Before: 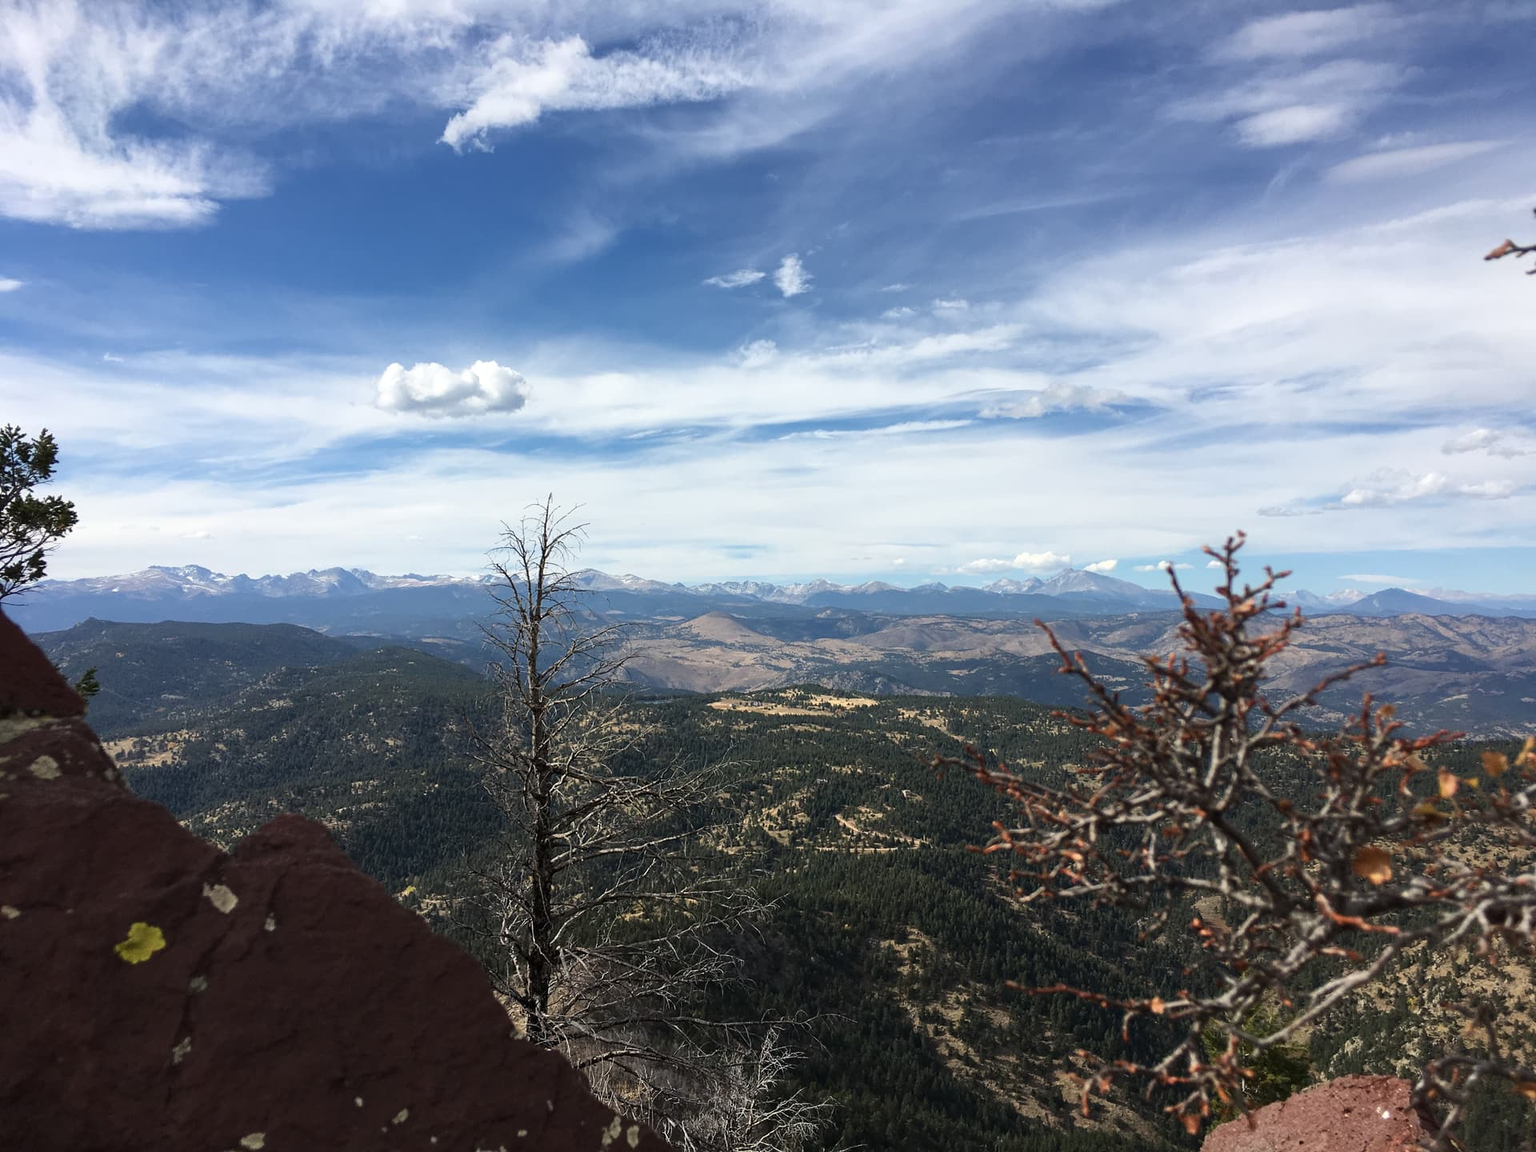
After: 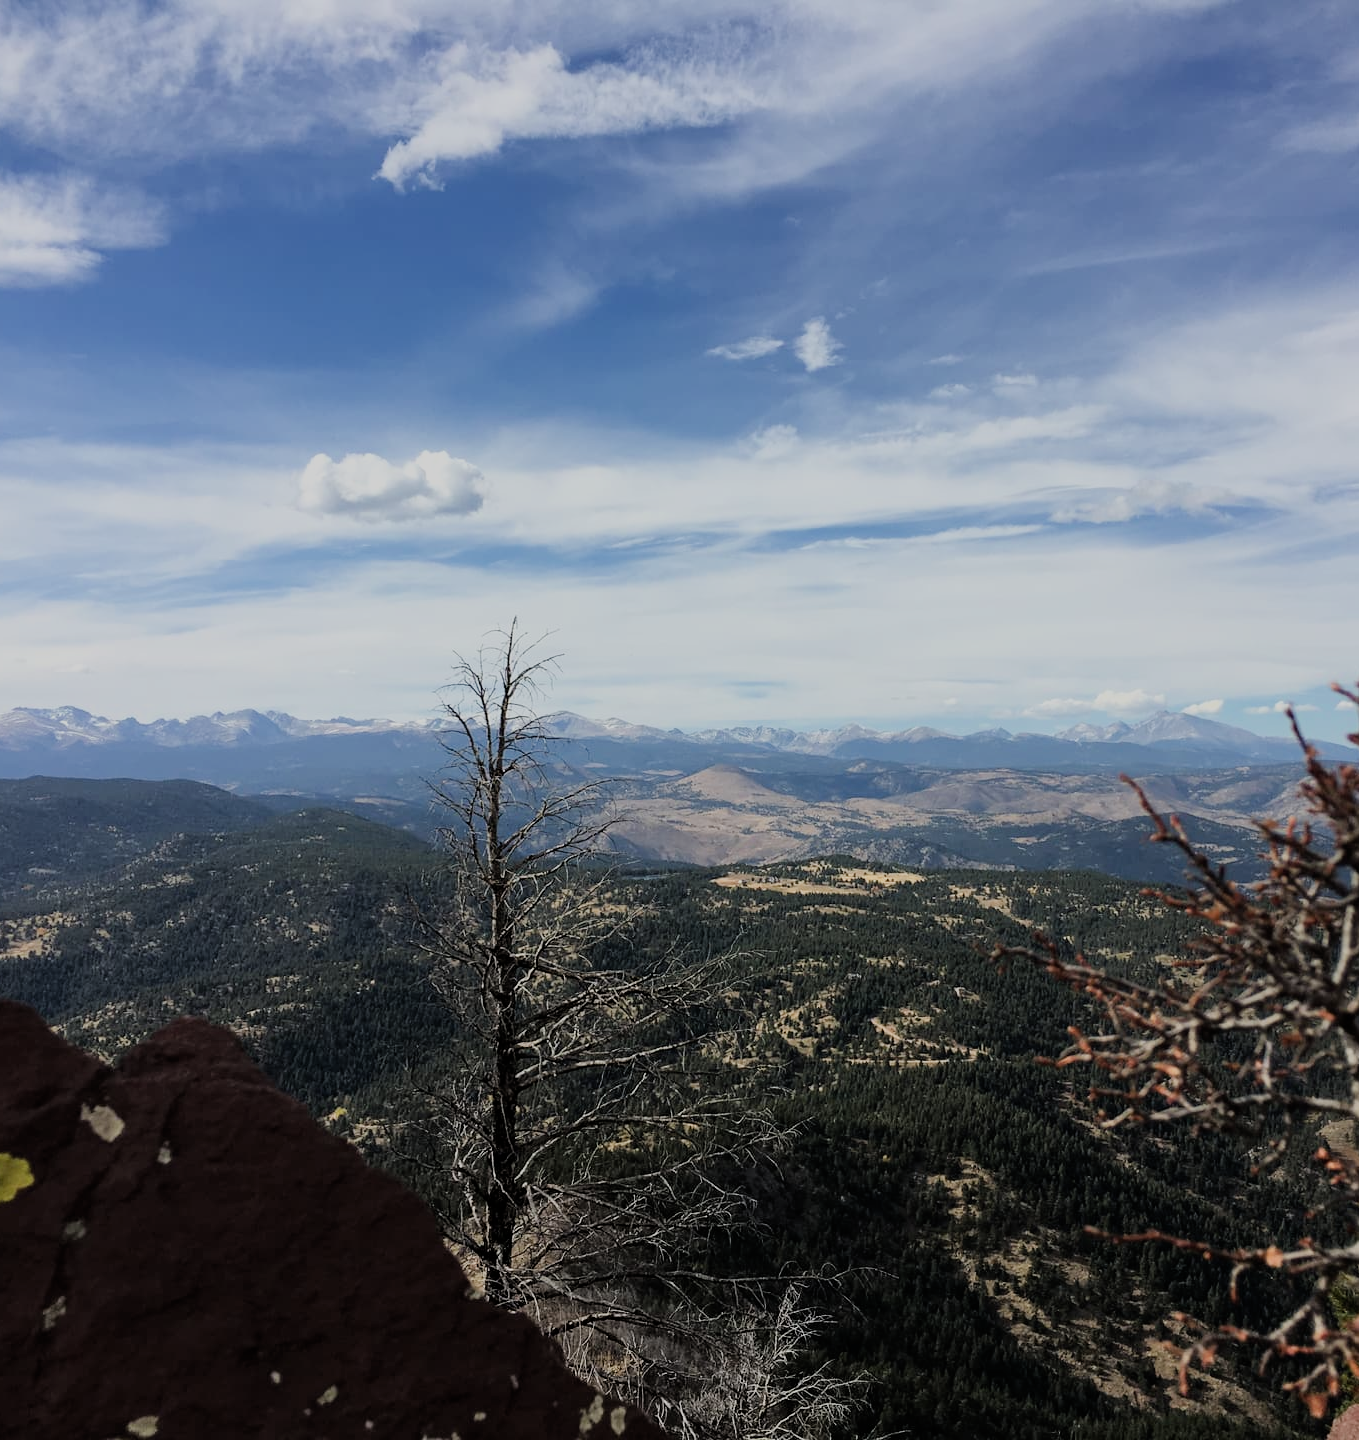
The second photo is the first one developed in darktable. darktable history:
crop and rotate: left 9.061%, right 20.142%
filmic rgb: black relative exposure -7.32 EV, white relative exposure 5.09 EV, hardness 3.2
